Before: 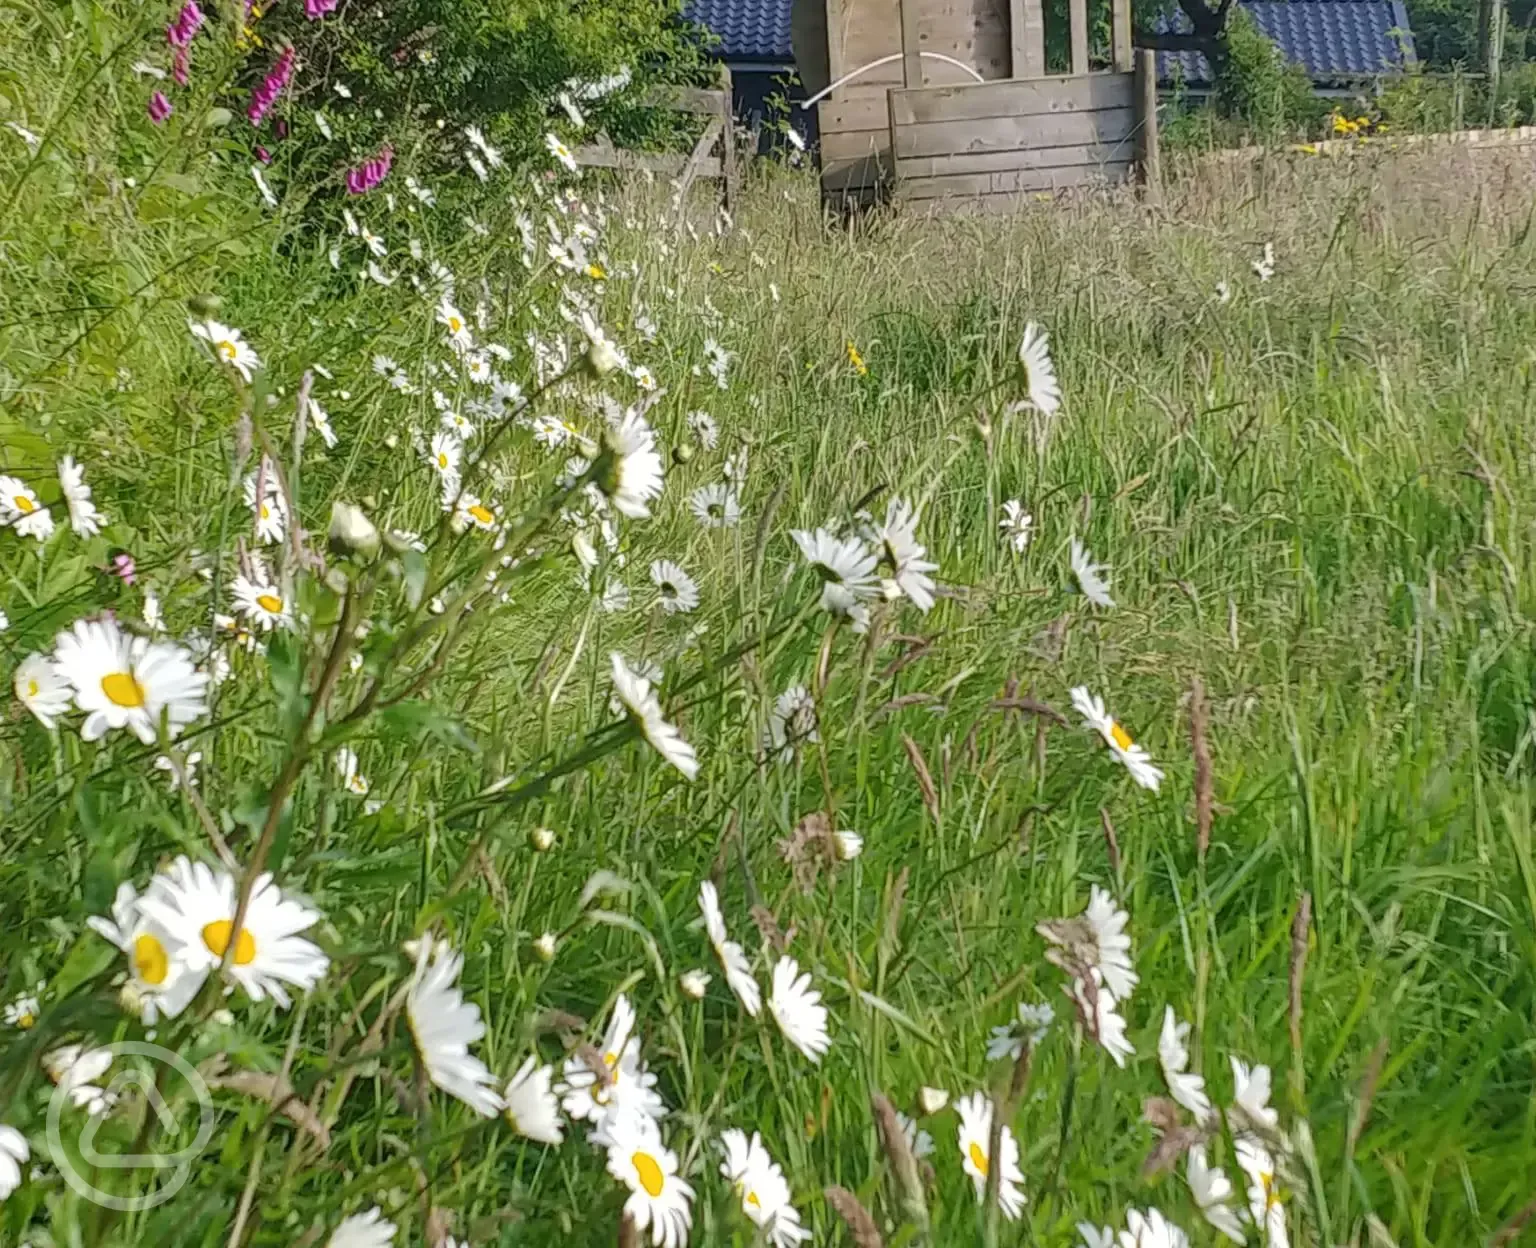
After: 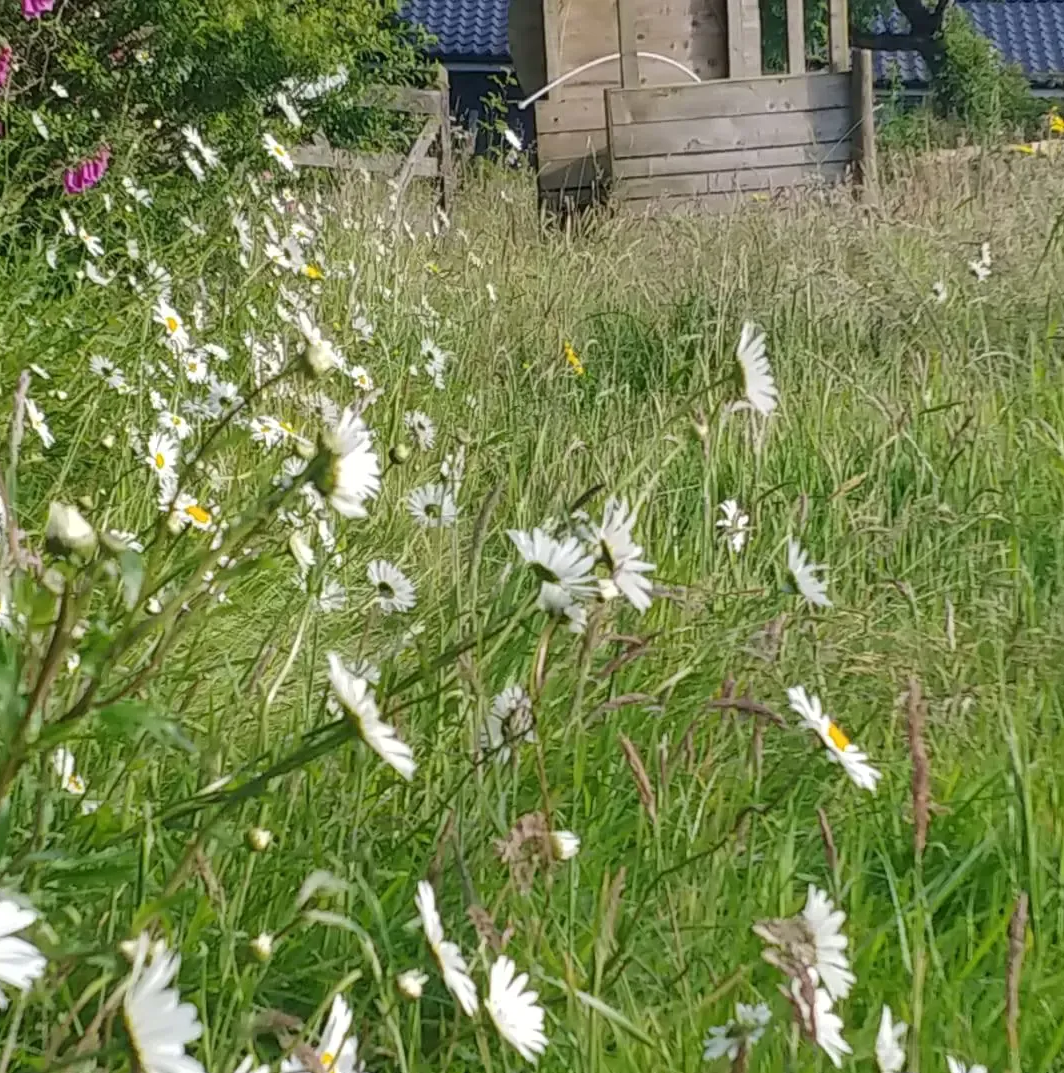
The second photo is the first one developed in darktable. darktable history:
crop: left 18.479%, right 12.2%, bottom 13.971%
tone equalizer: on, module defaults
